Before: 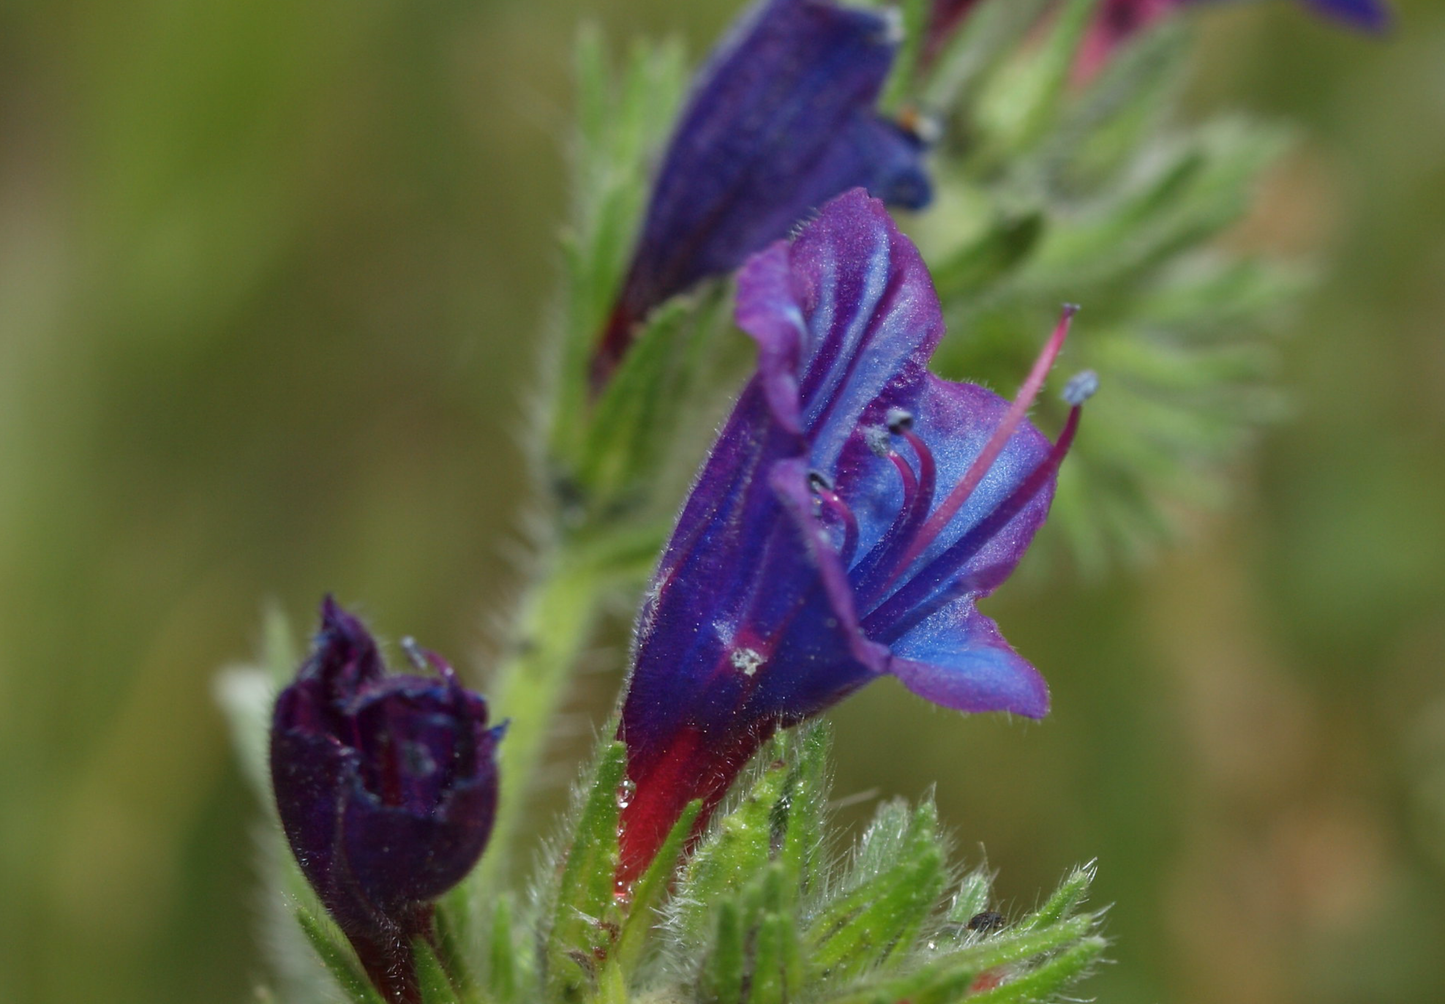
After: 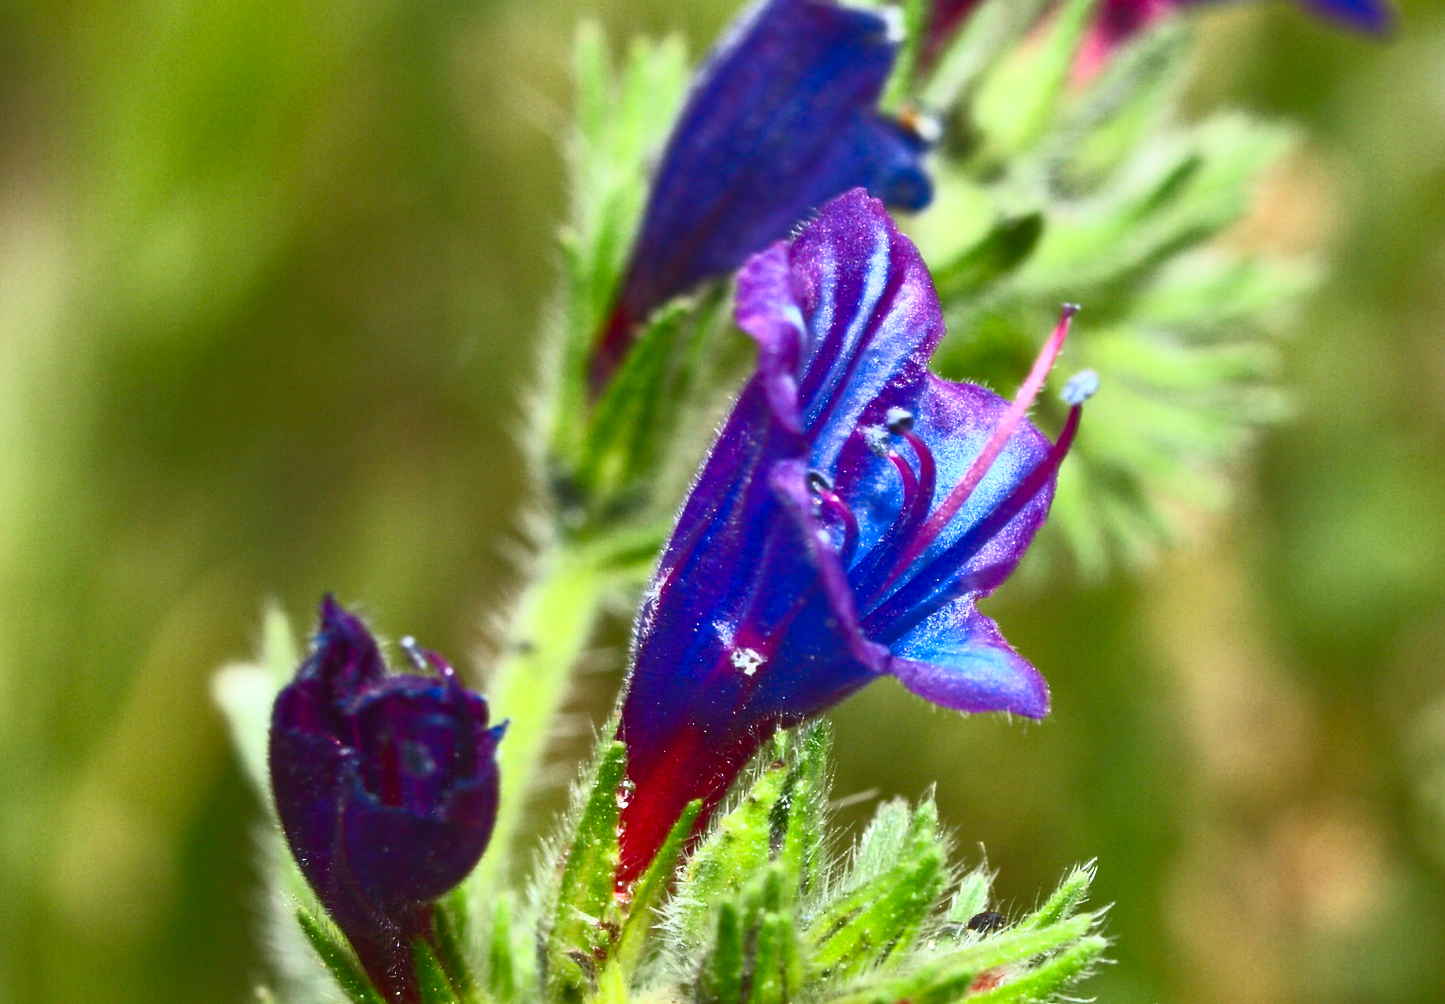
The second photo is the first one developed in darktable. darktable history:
contrast brightness saturation: contrast 0.83, brightness 0.59, saturation 0.59
tone equalizer: on, module defaults
